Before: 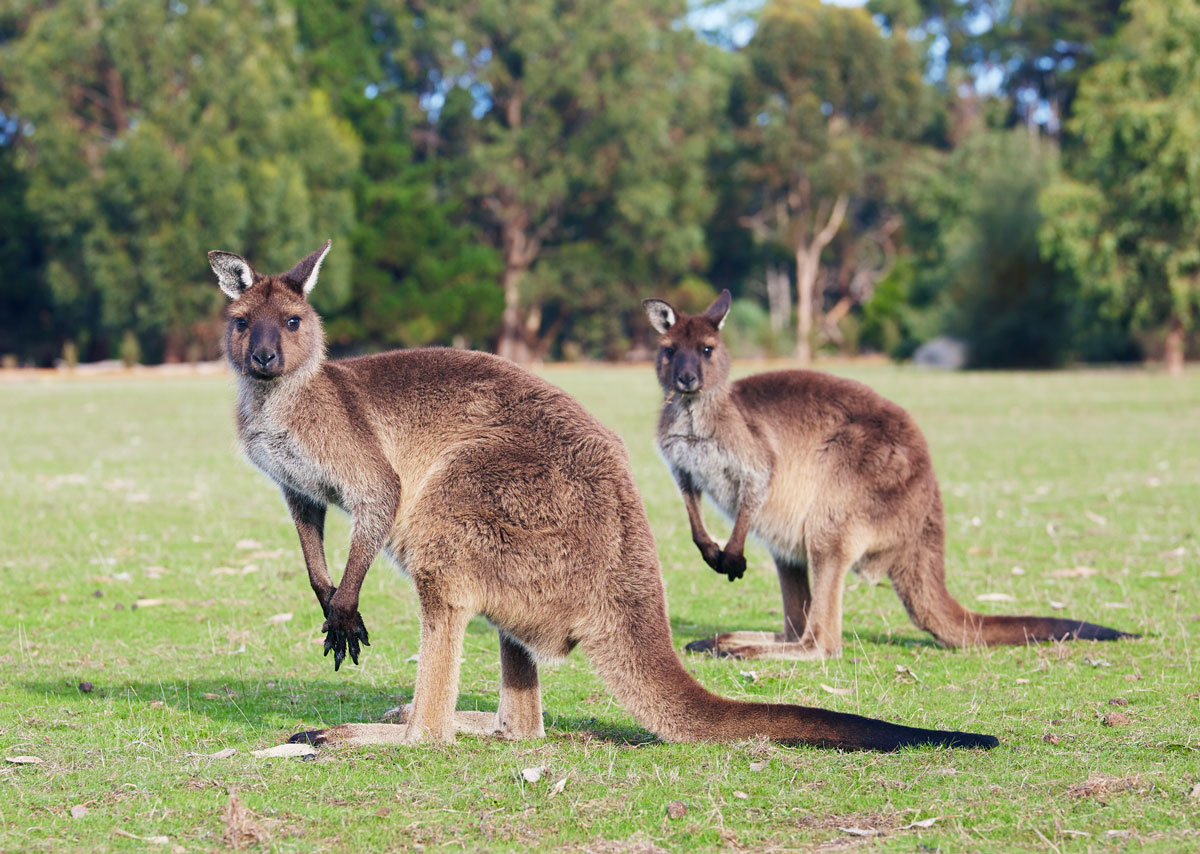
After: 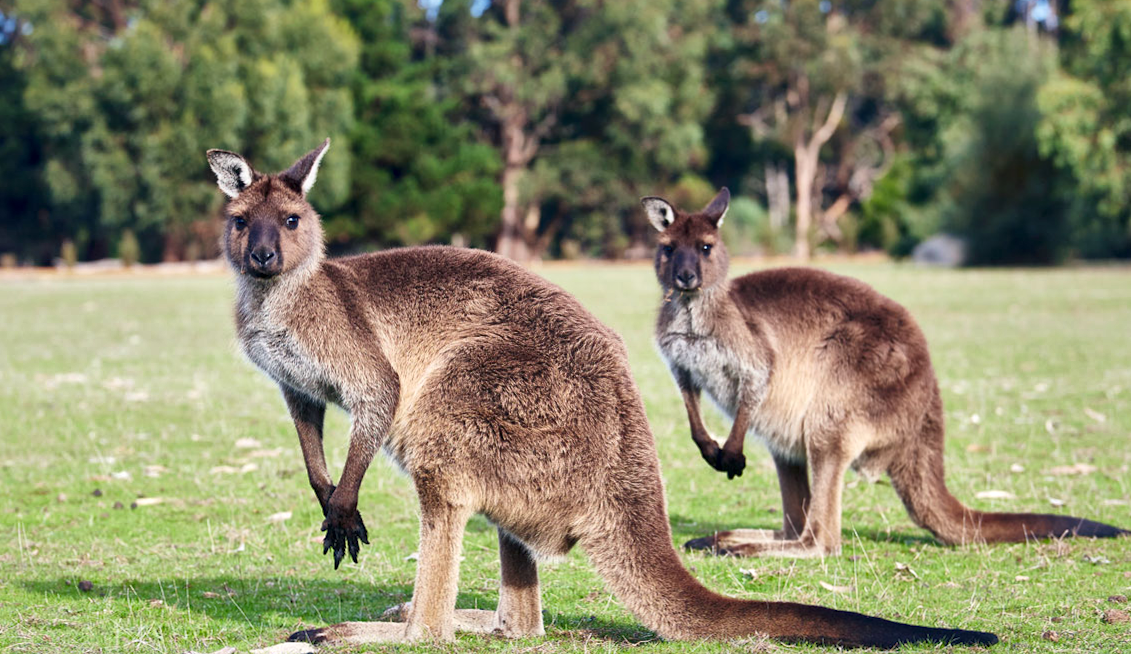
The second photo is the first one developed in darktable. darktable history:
local contrast: mode bilateral grid, contrast 20, coarseness 50, detail 172%, midtone range 0.2
crop and rotate: angle 0.103°, top 11.958%, right 5.439%, bottom 11.175%
